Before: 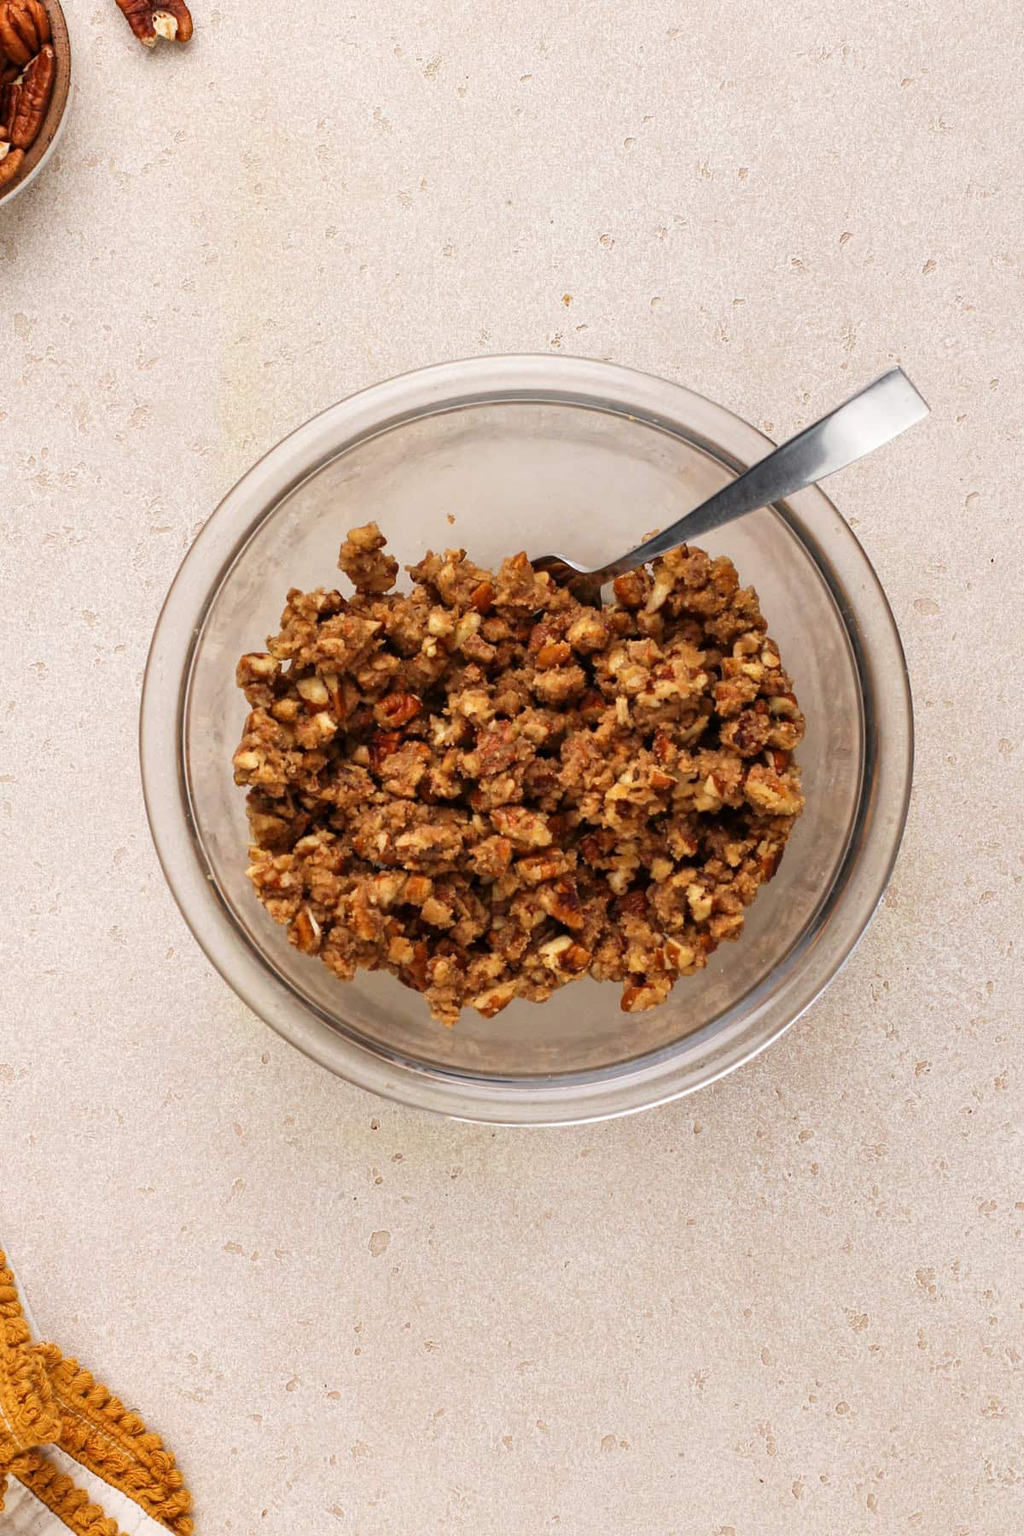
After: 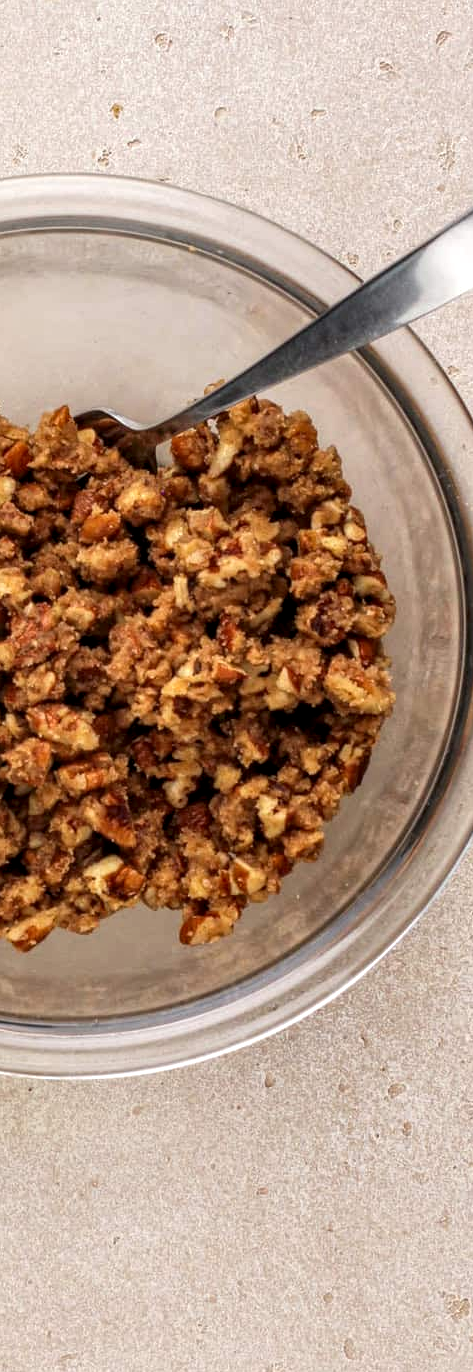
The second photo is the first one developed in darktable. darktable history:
crop: left 45.721%, top 13.393%, right 14.118%, bottom 10.01%
local contrast: highlights 61%, detail 143%, midtone range 0.428
